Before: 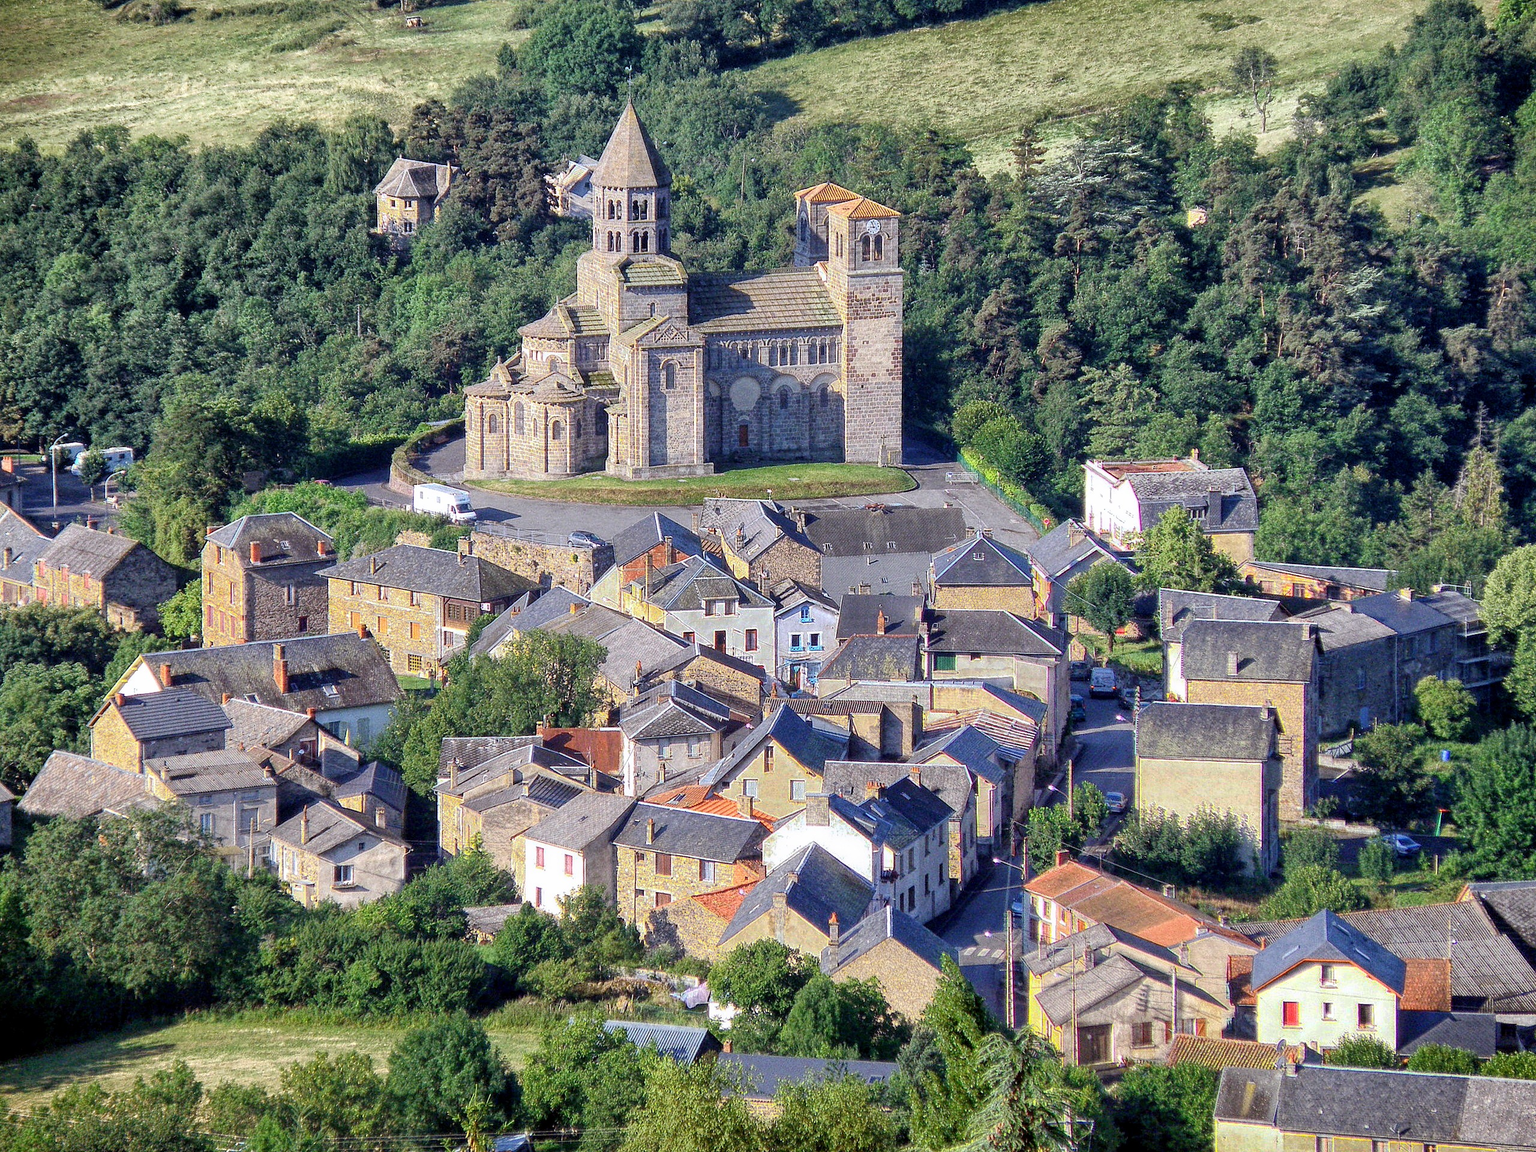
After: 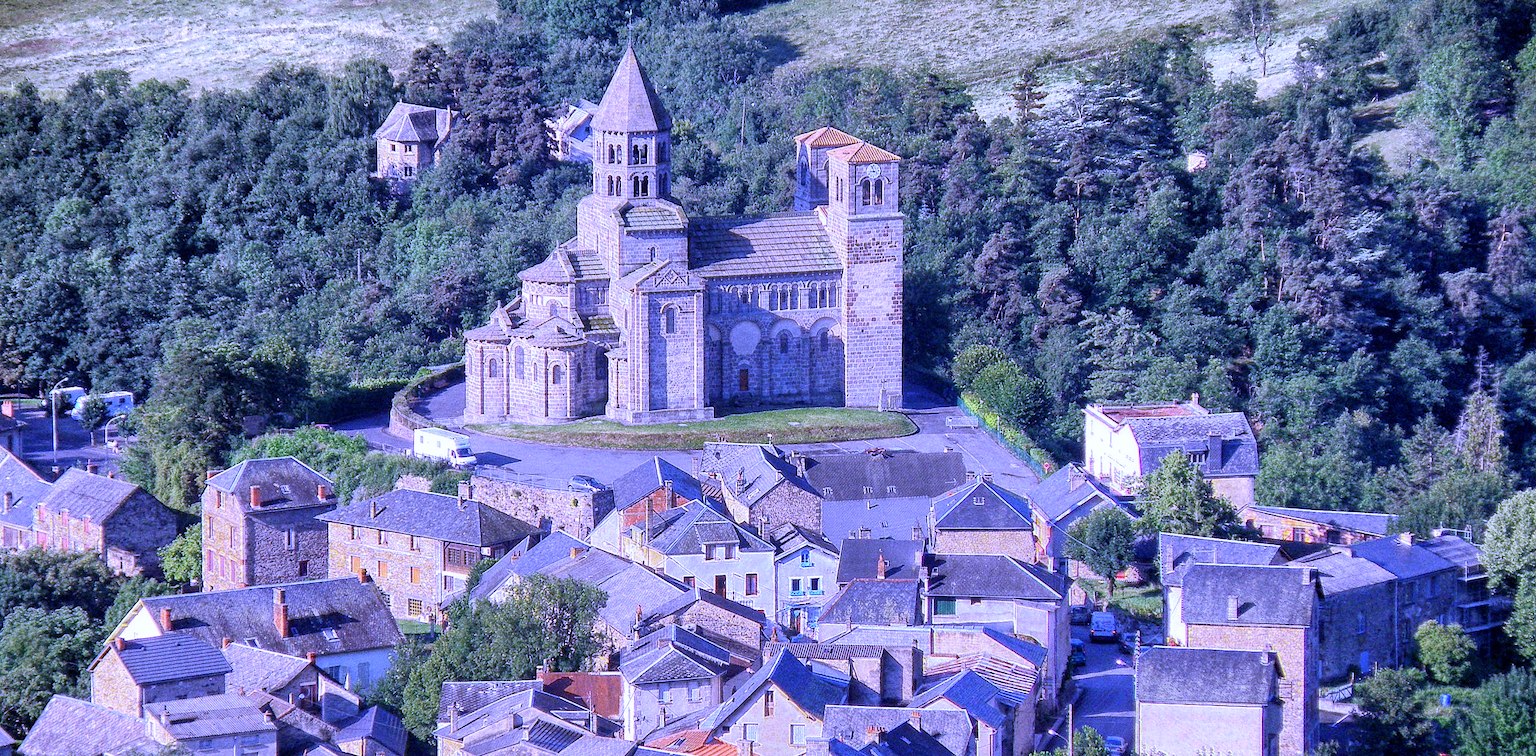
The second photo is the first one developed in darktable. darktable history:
crop and rotate: top 4.848%, bottom 29.503%
white balance: red 0.98, blue 1.61
